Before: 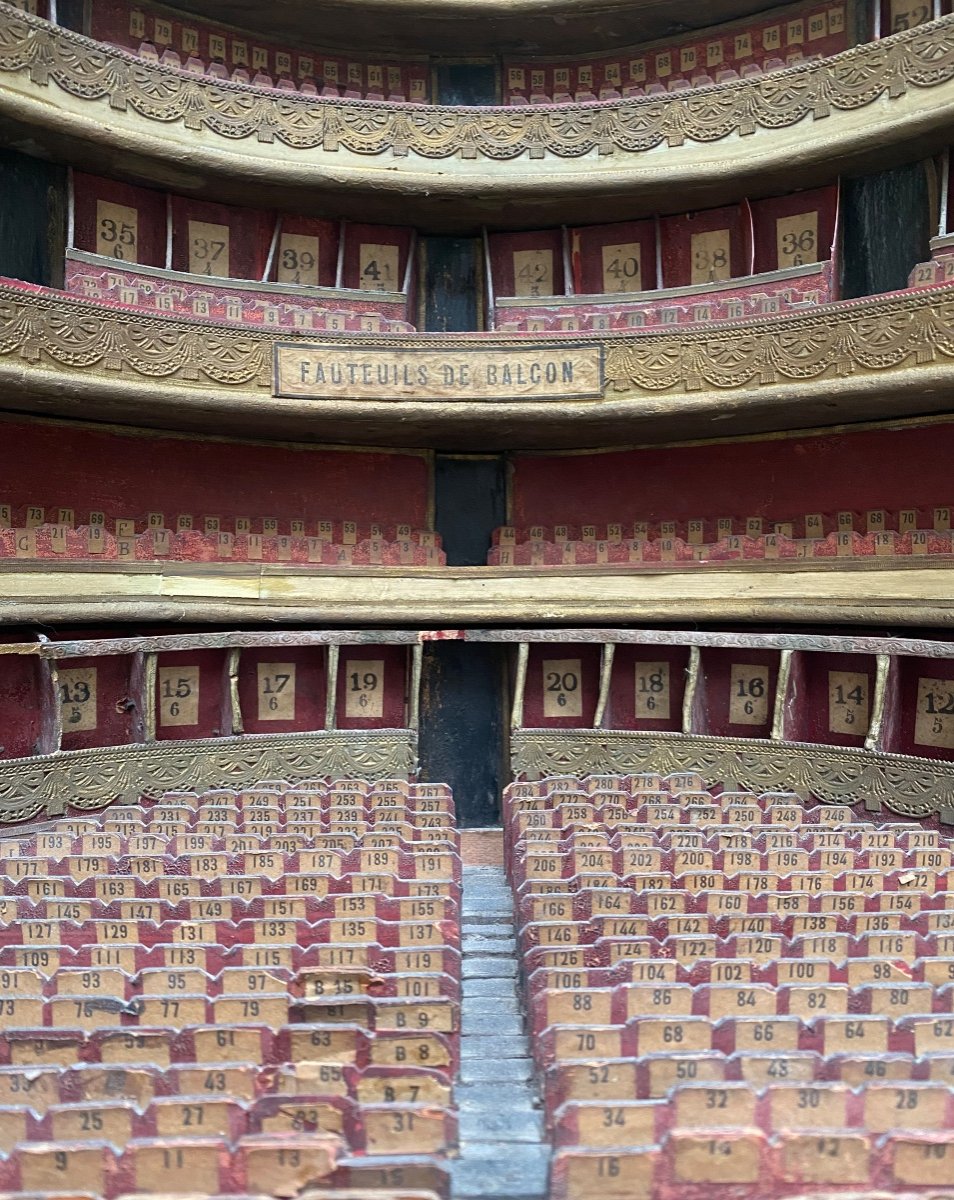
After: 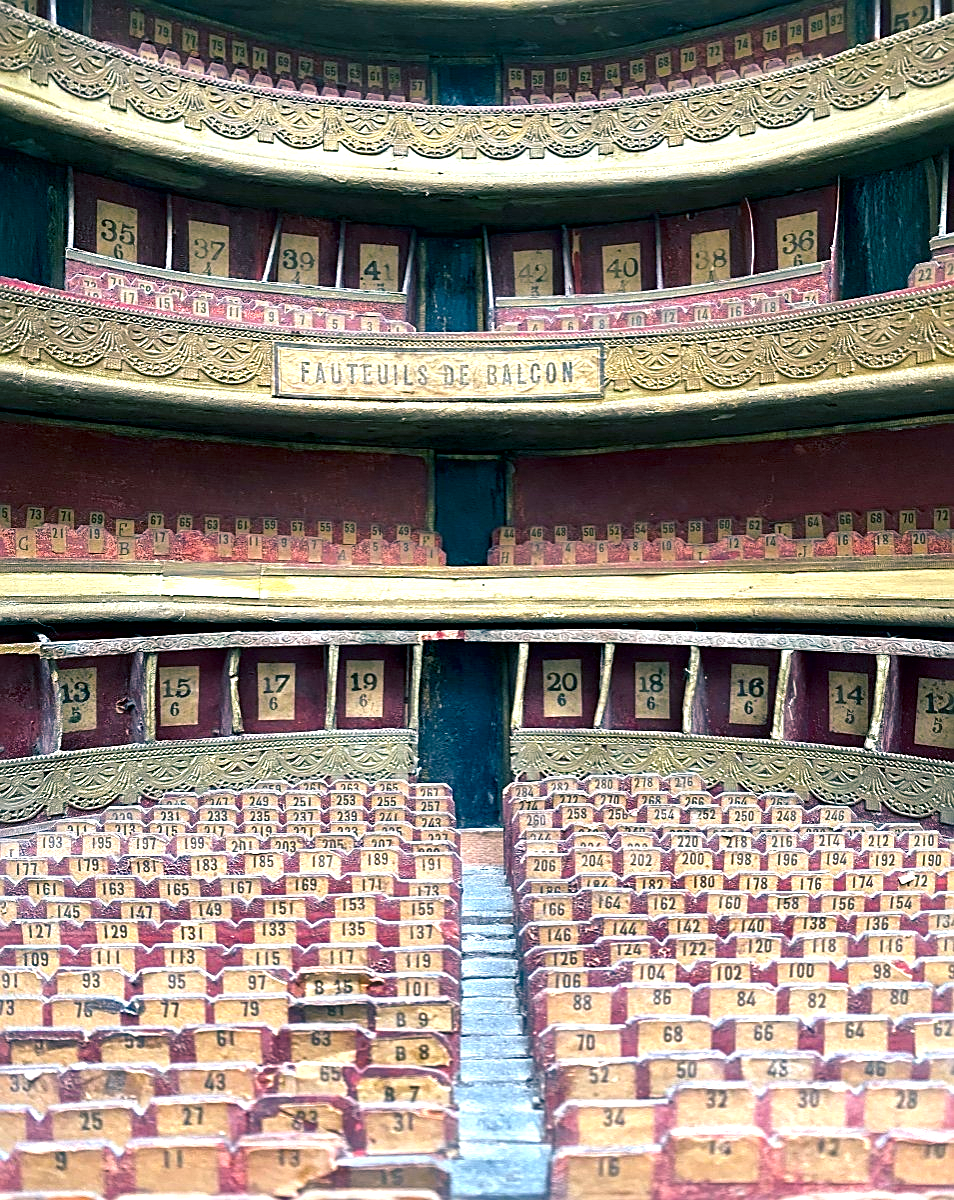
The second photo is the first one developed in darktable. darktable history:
color balance rgb: shadows lift › luminance -28.612%, shadows lift › chroma 10.223%, shadows lift › hue 229.89°, power › hue 214.3°, perceptual saturation grading › global saturation 29.9%, global vibrance 9.644%
exposure: exposure 0.671 EV, compensate exposure bias true, compensate highlight preservation false
sharpen: on, module defaults
local contrast: mode bilateral grid, contrast 25, coarseness 60, detail 152%, midtone range 0.2
